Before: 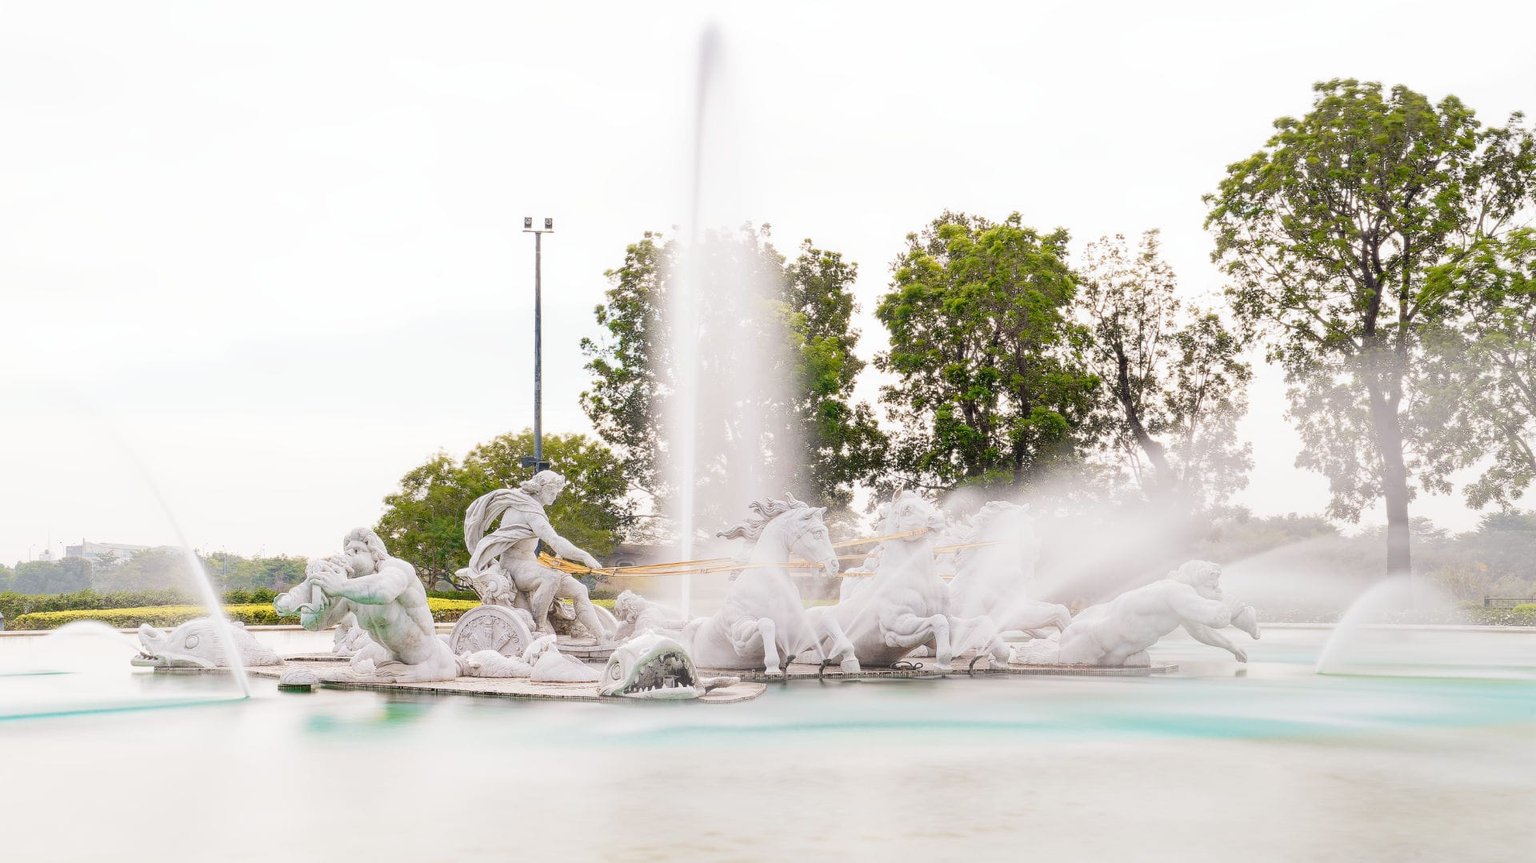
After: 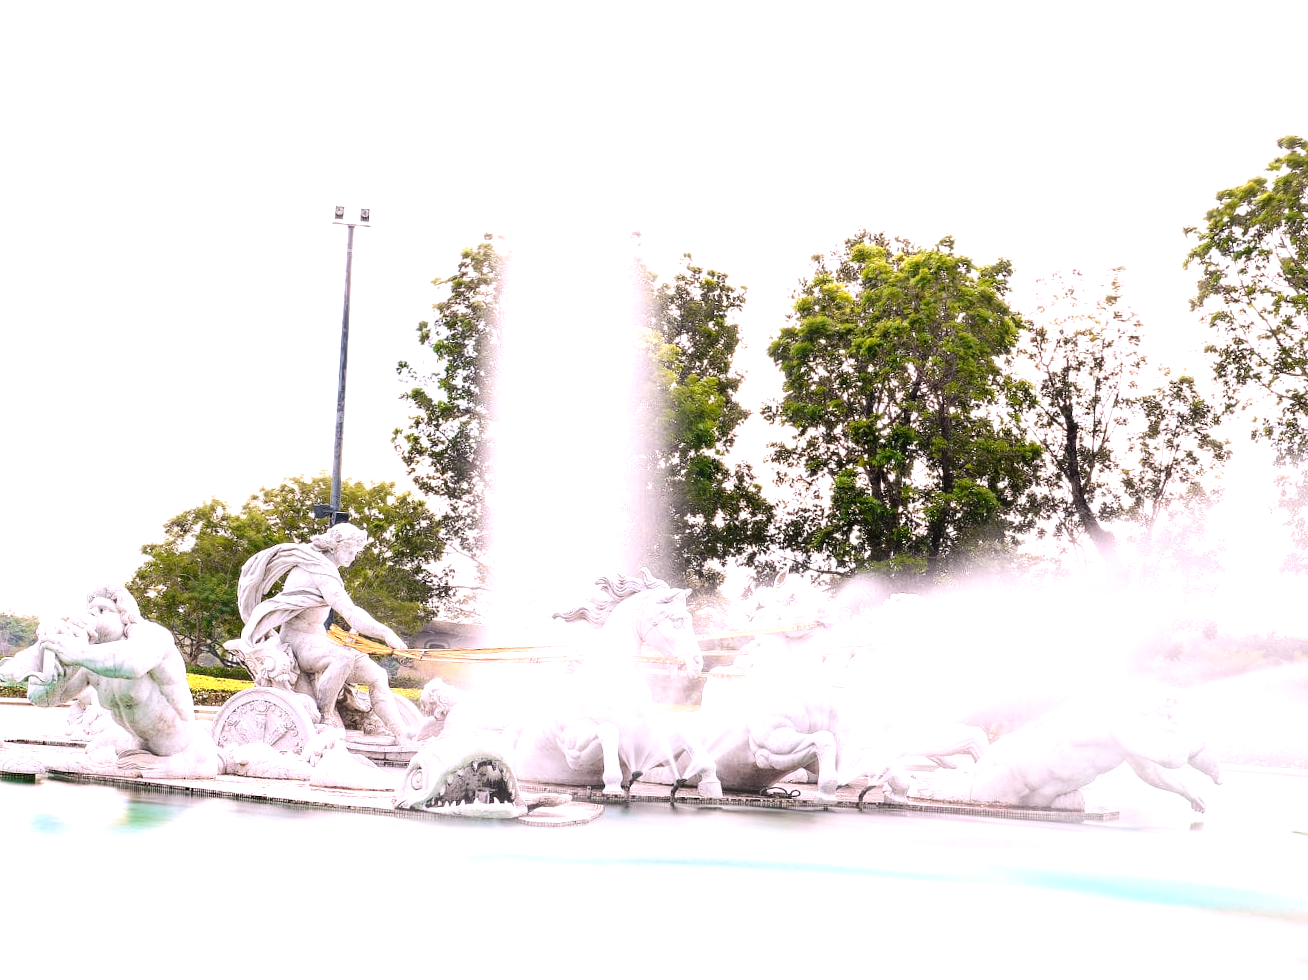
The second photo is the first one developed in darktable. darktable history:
white balance: red 1.05, blue 1.072
crop and rotate: angle -3.27°, left 14.277%, top 0.028%, right 10.766%, bottom 0.028%
tone equalizer: -8 EV -0.75 EV, -7 EV -0.7 EV, -6 EV -0.6 EV, -5 EV -0.4 EV, -3 EV 0.4 EV, -2 EV 0.6 EV, -1 EV 0.7 EV, +0 EV 0.75 EV, edges refinement/feathering 500, mask exposure compensation -1.57 EV, preserve details no
